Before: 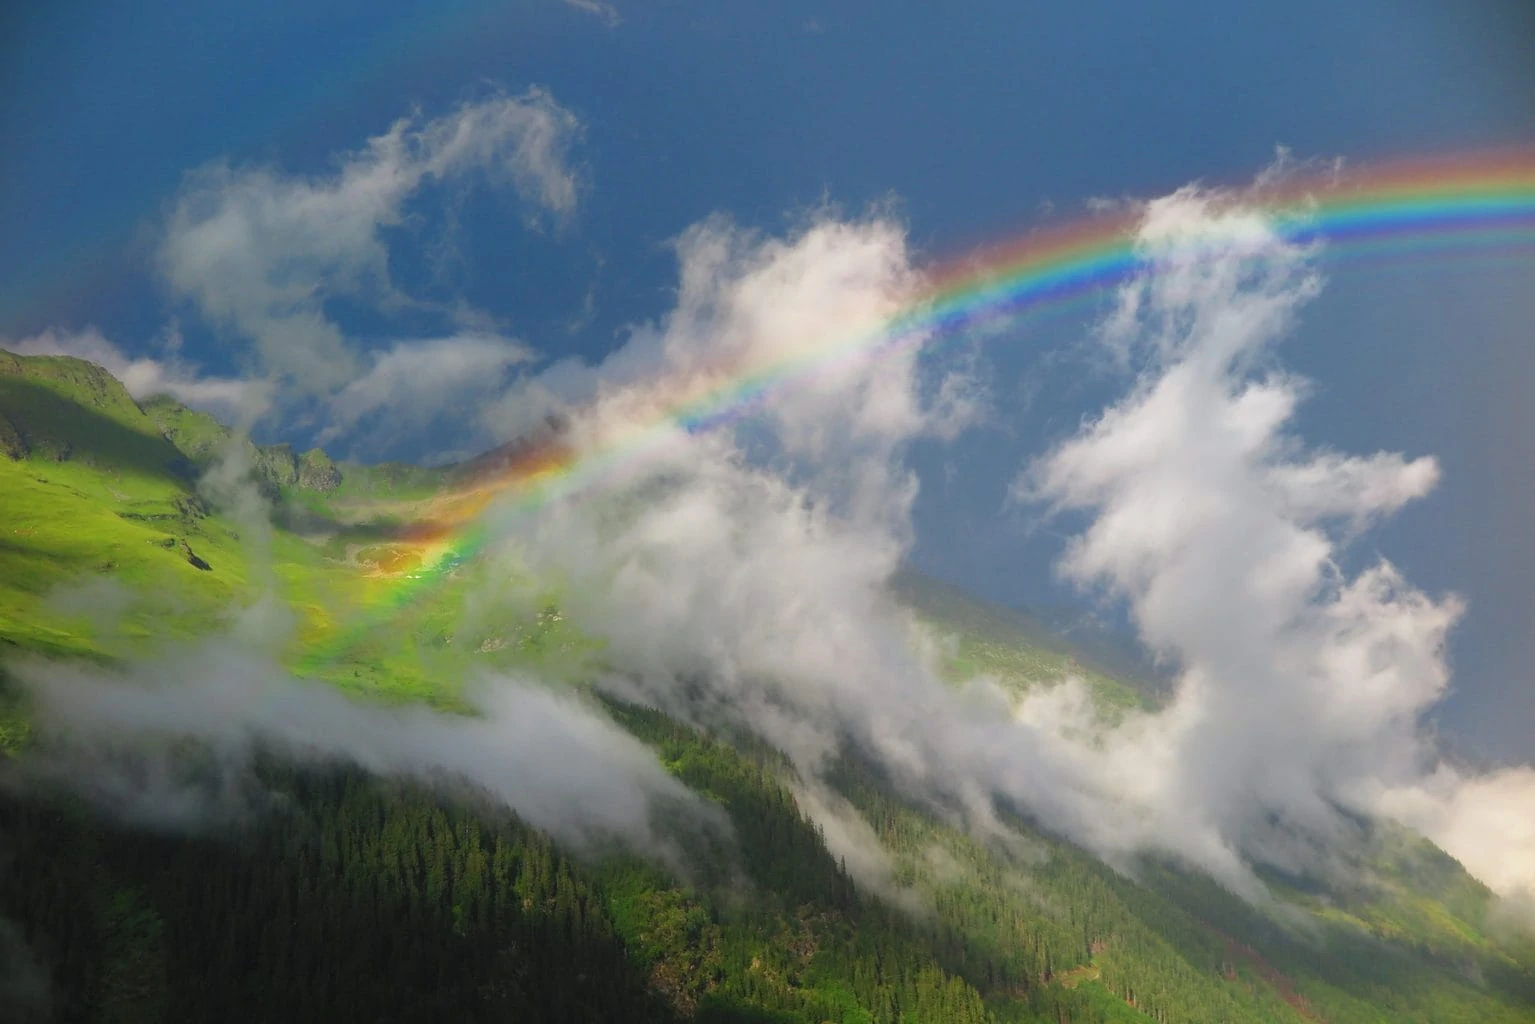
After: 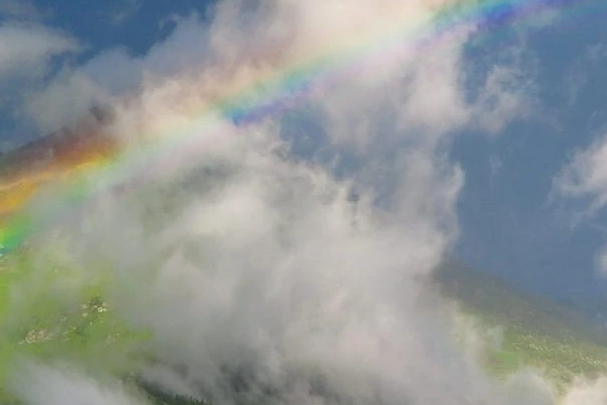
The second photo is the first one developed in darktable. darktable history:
base curve: exposure shift 0, preserve colors none
rotate and perspective: rotation 0.174°, lens shift (vertical) 0.013, lens shift (horizontal) 0.019, shear 0.001, automatic cropping original format, crop left 0.007, crop right 0.991, crop top 0.016, crop bottom 0.997
crop: left 30%, top 30%, right 30%, bottom 30%
